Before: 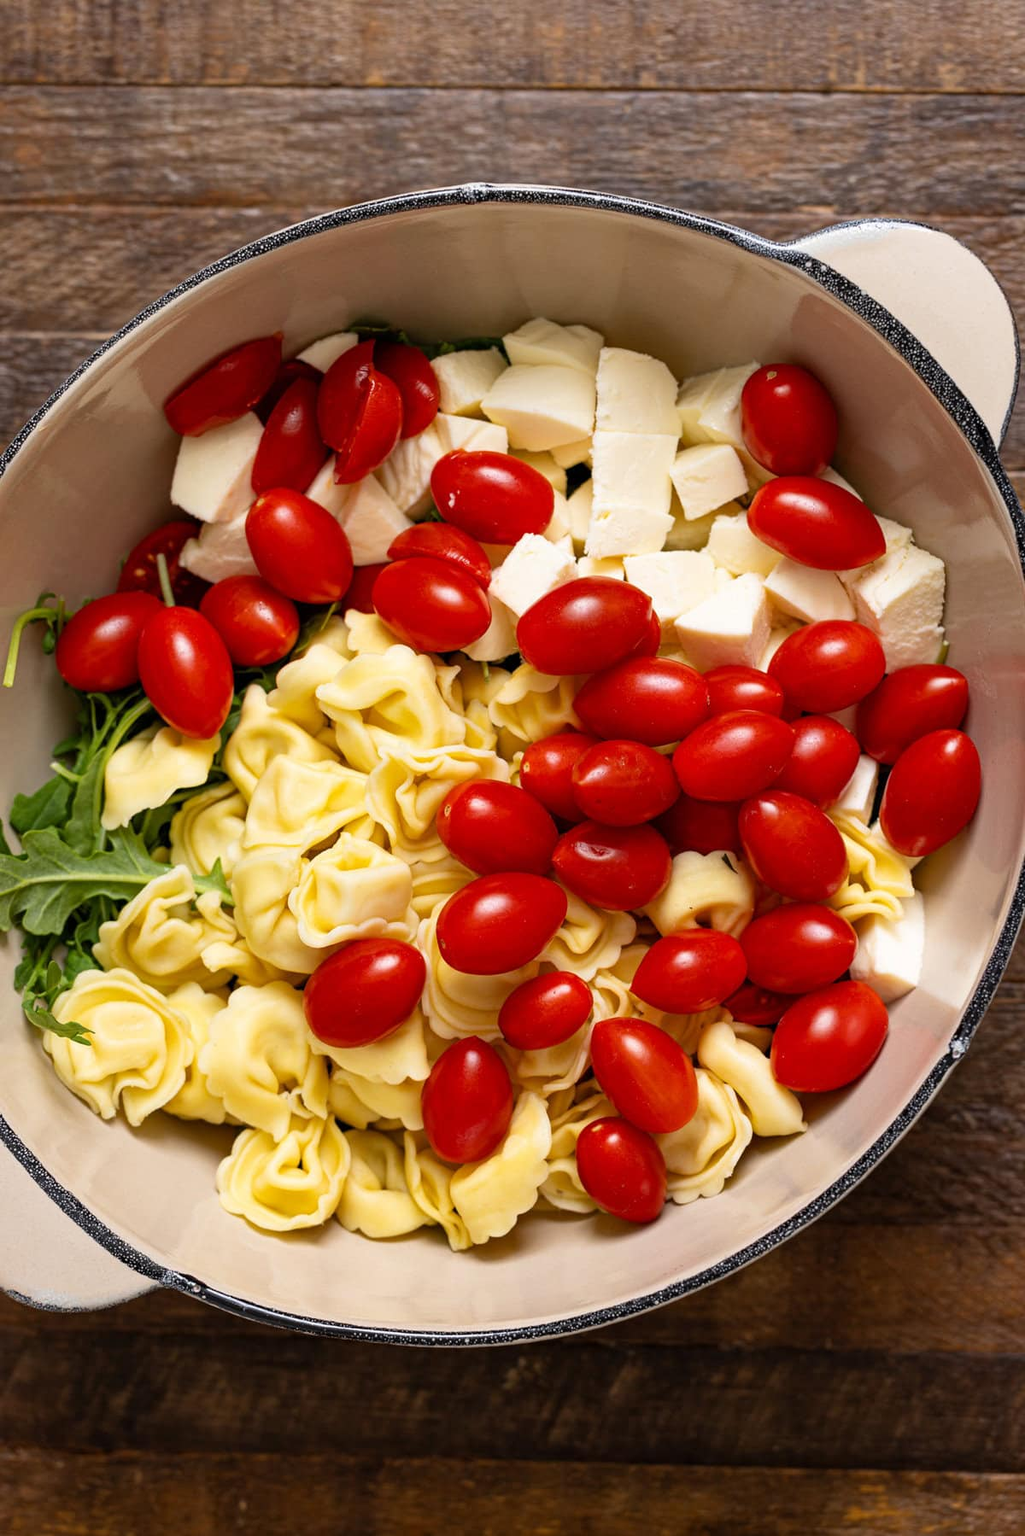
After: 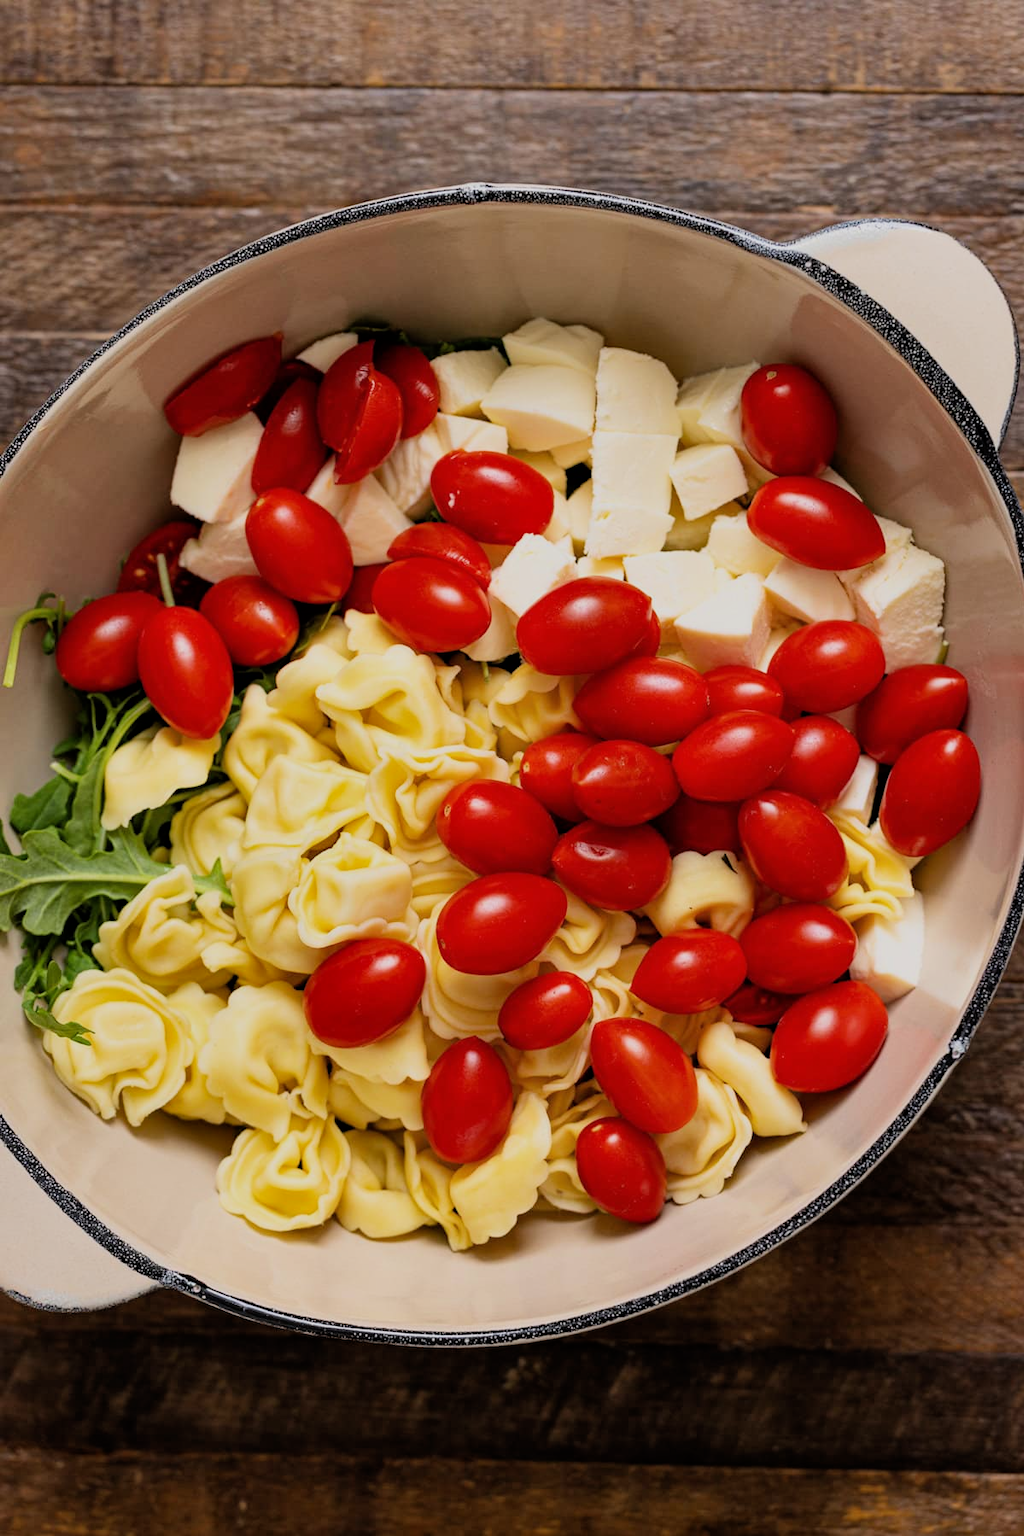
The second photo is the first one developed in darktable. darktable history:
filmic rgb: black relative exposure -7.82 EV, white relative exposure 4.29 EV, hardness 3.86, color science v6 (2022)
shadows and highlights: shadows 12, white point adjustment 1.2, soften with gaussian
